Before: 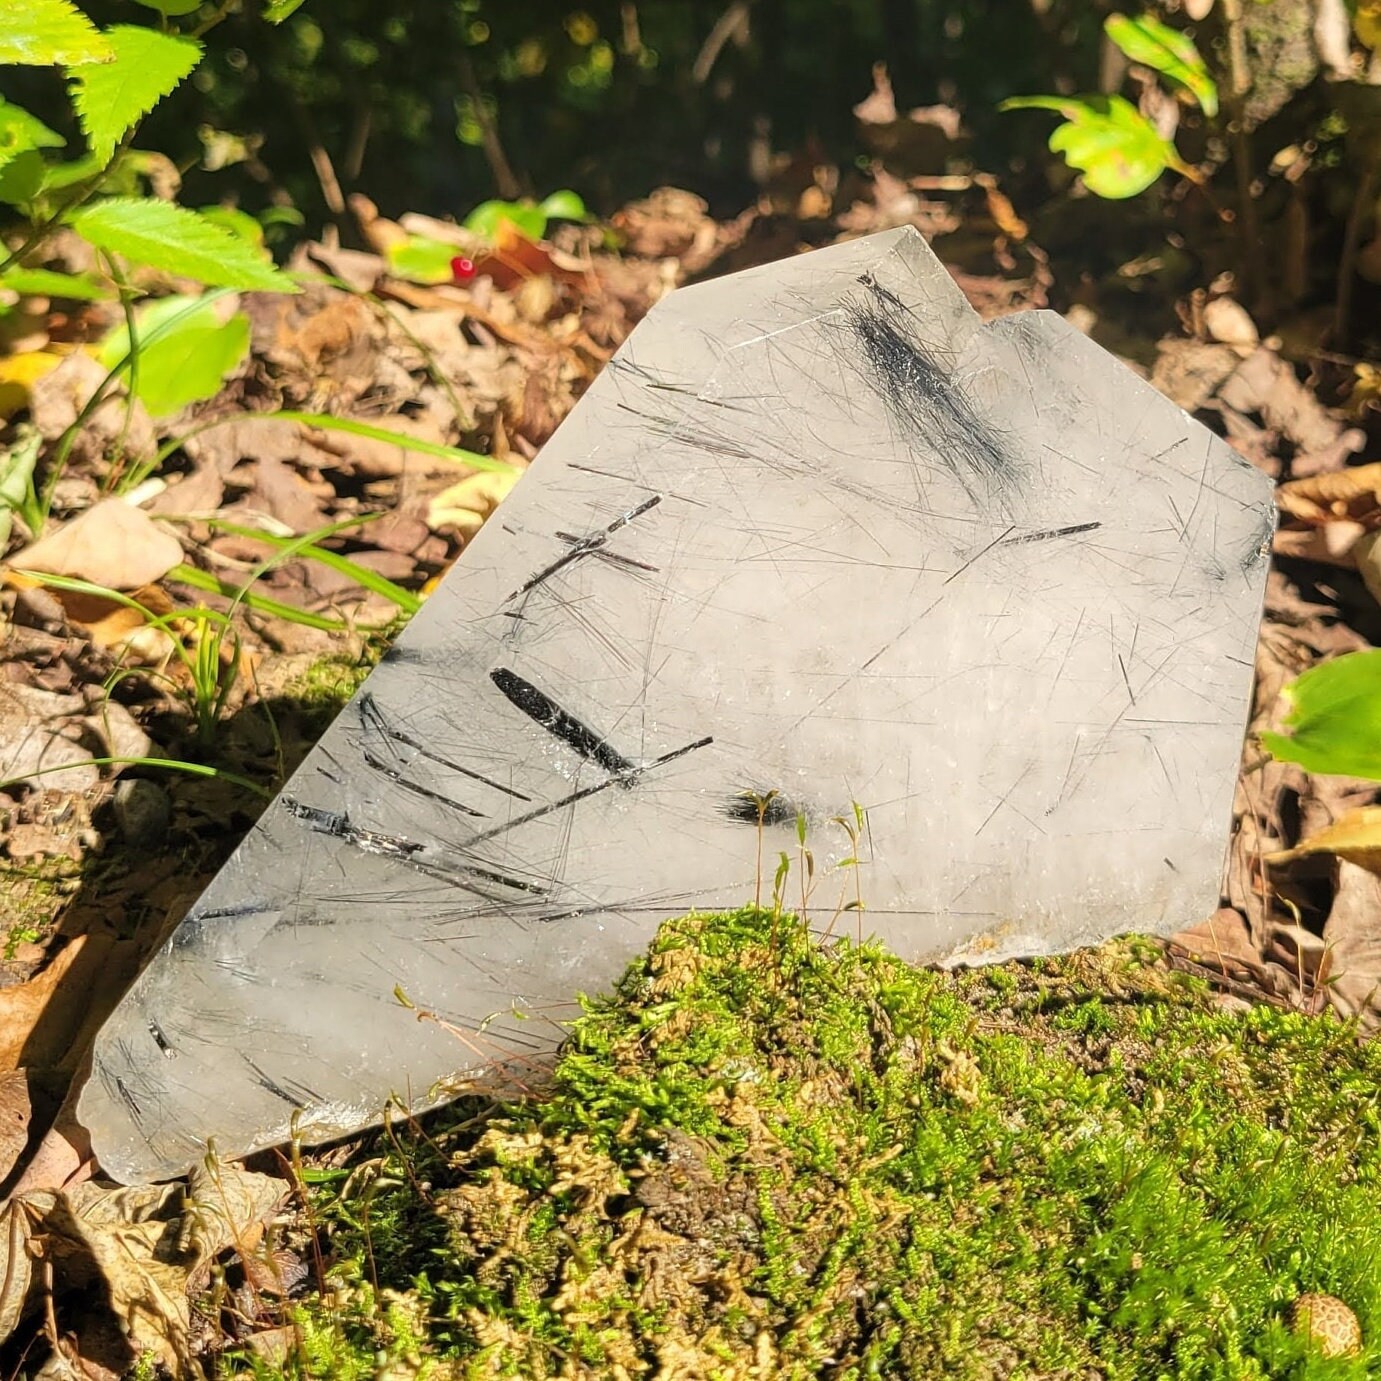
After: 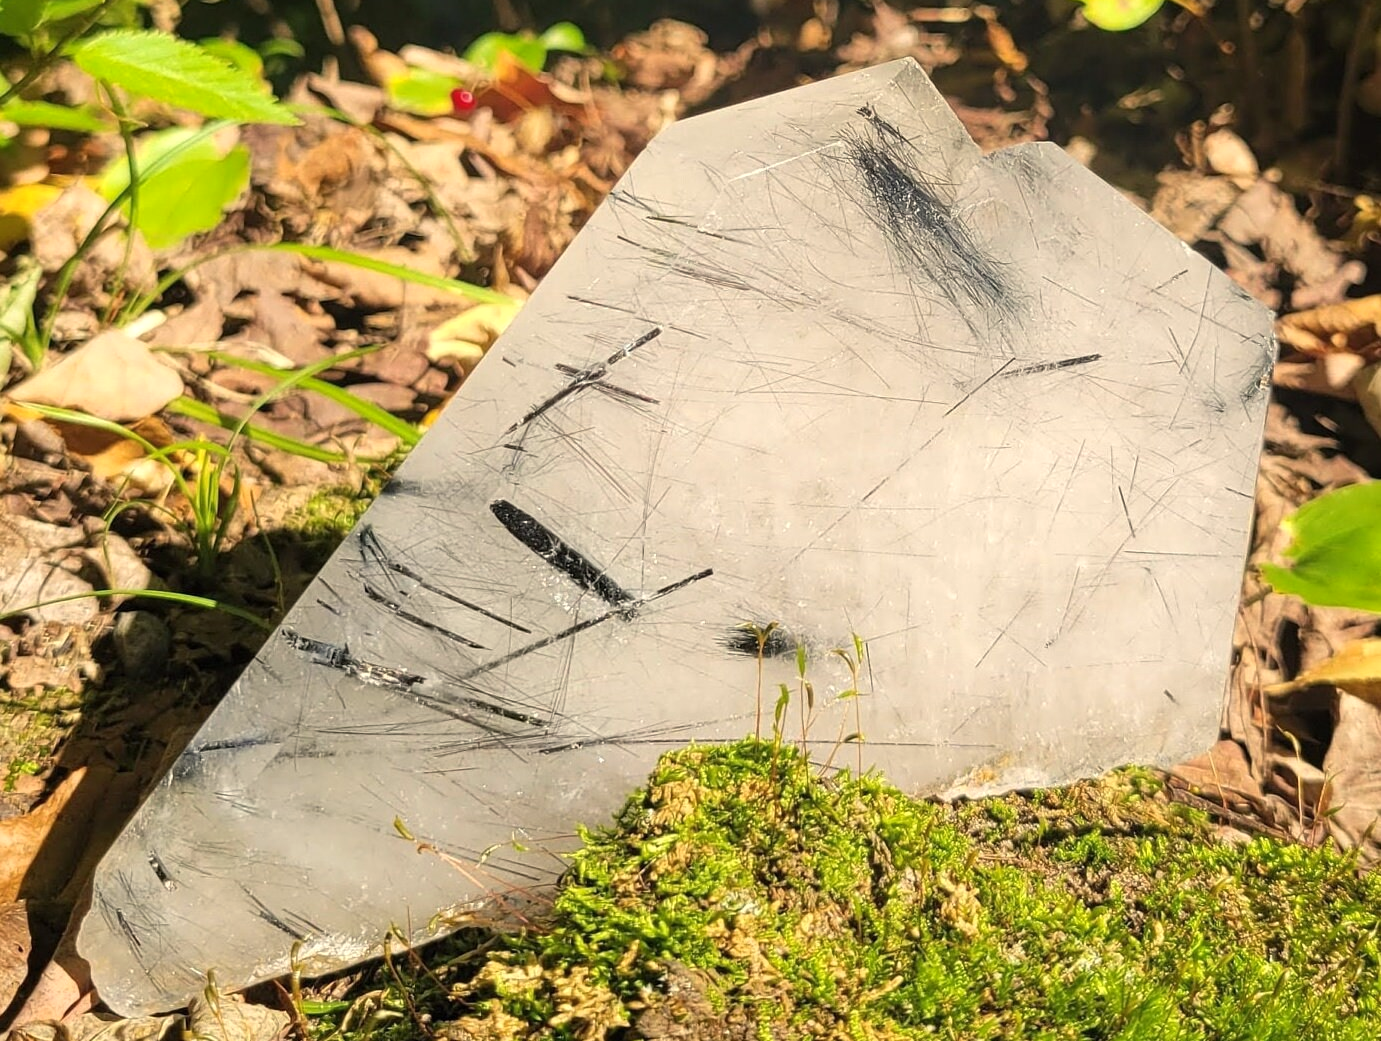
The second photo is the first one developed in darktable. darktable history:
crop and rotate: top 12.214%, bottom 12.39%
color balance rgb: highlights gain › chroma 2.272%, highlights gain › hue 74.98°, linear chroma grading › global chroma -1.024%, perceptual saturation grading › global saturation 0.268%, perceptual brilliance grading › highlights 2.432%
